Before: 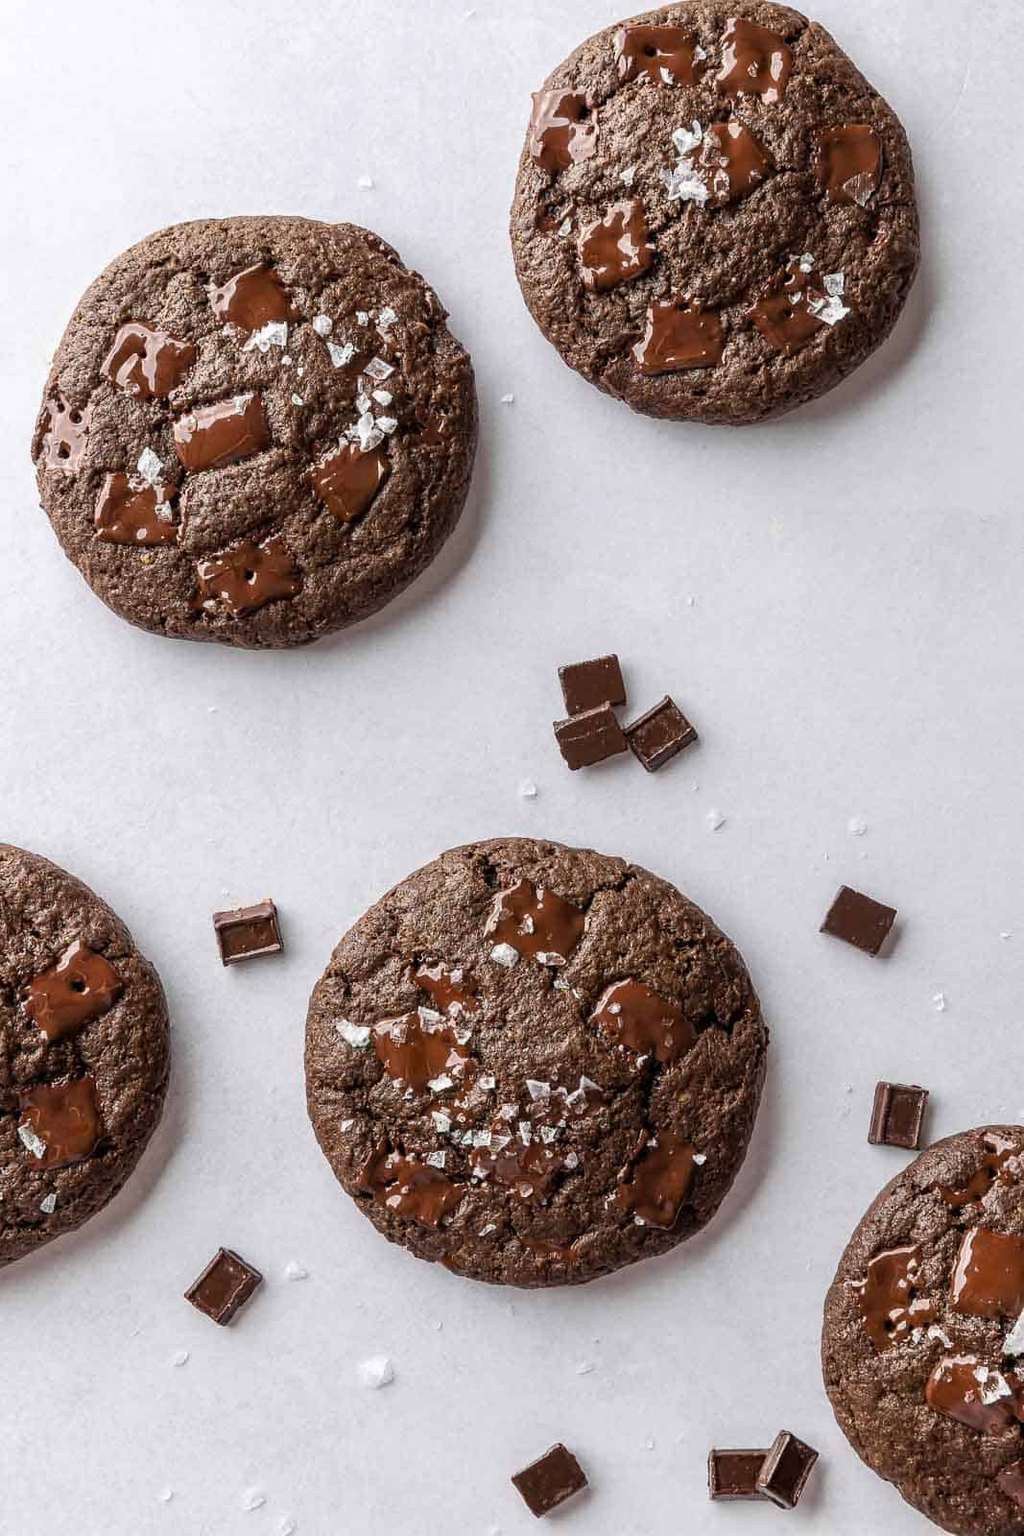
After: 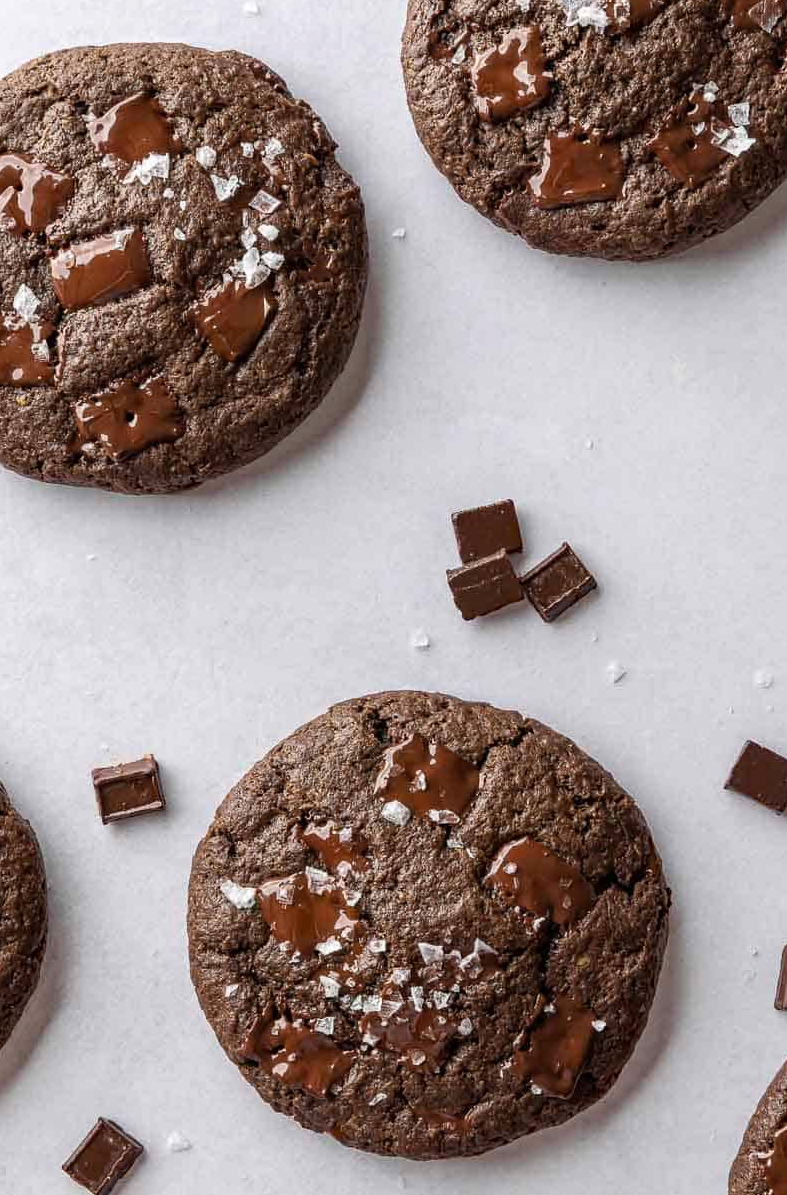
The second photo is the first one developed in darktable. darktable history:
crop and rotate: left 12.232%, top 11.422%, right 14.006%, bottom 13.848%
haze removal: compatibility mode true, adaptive false
